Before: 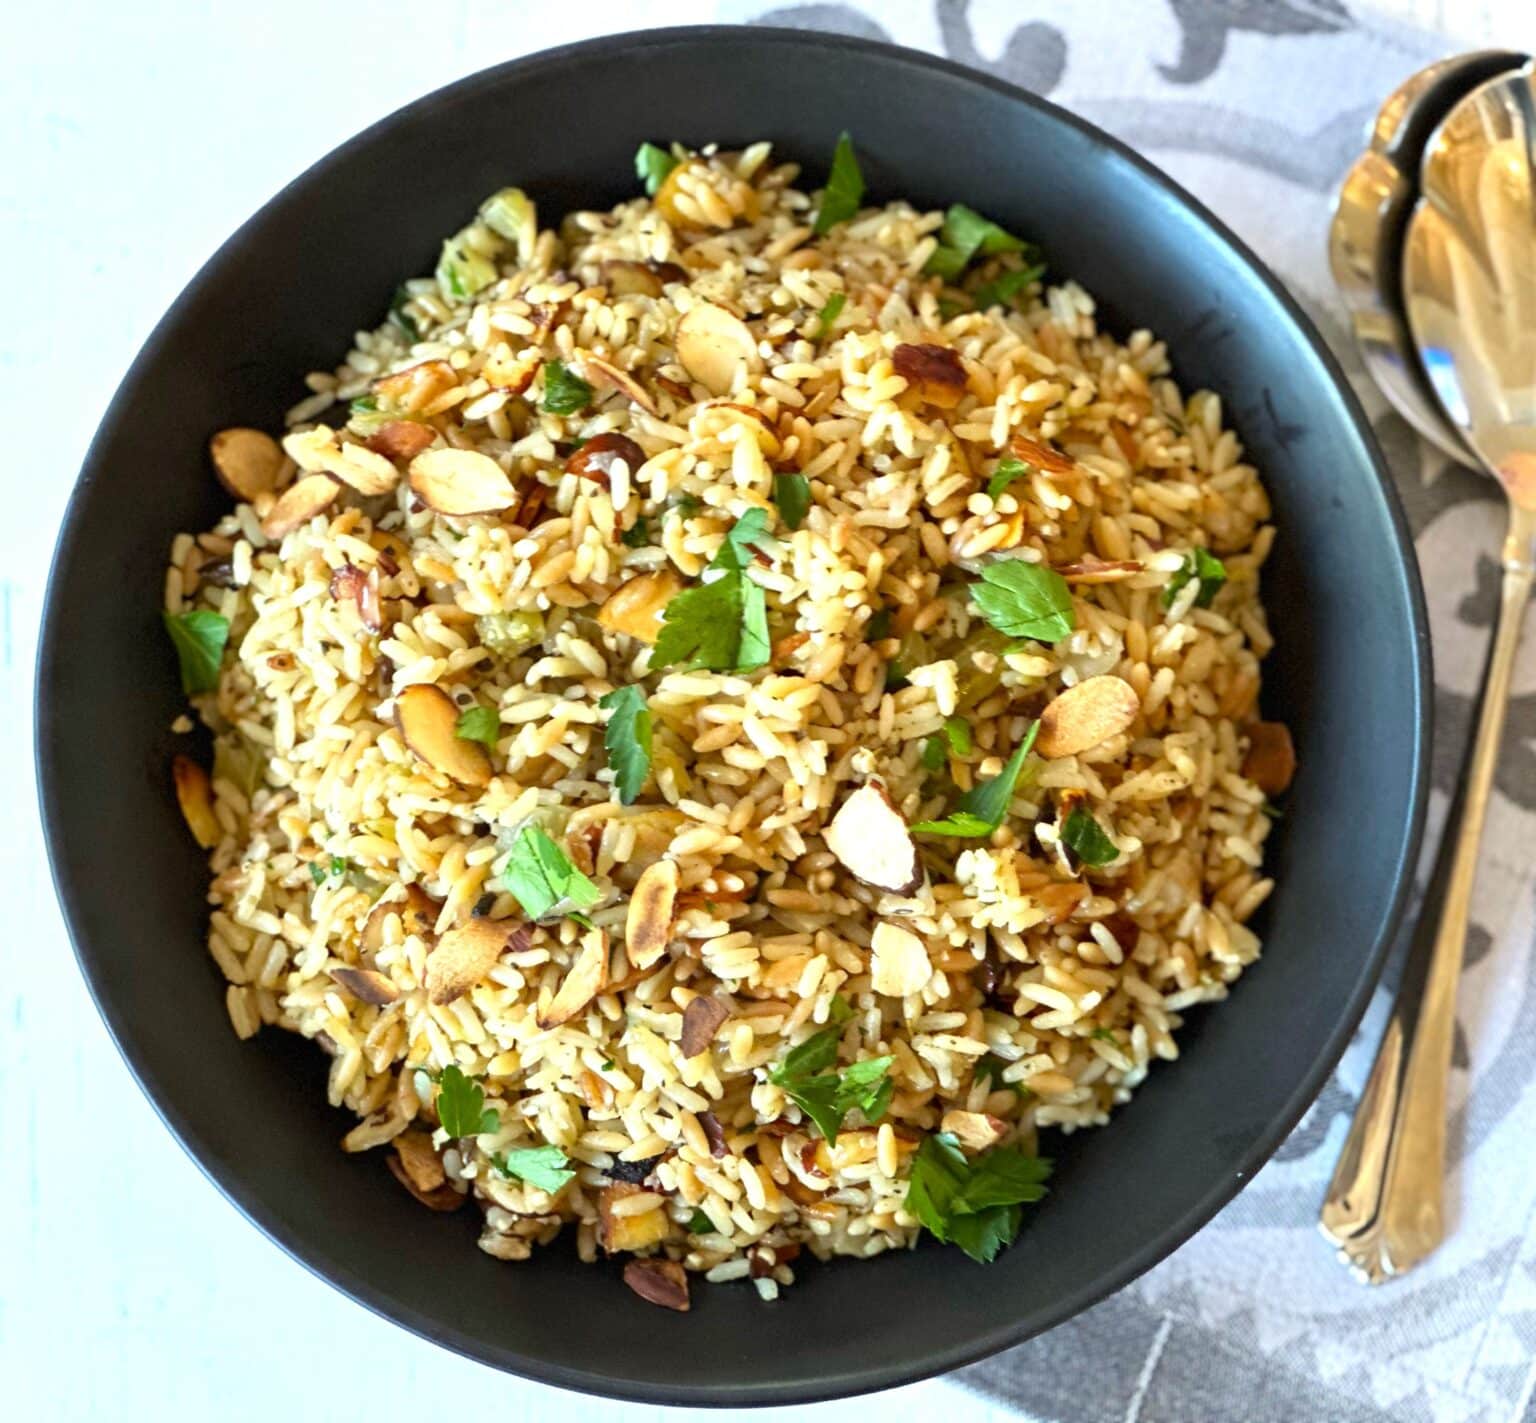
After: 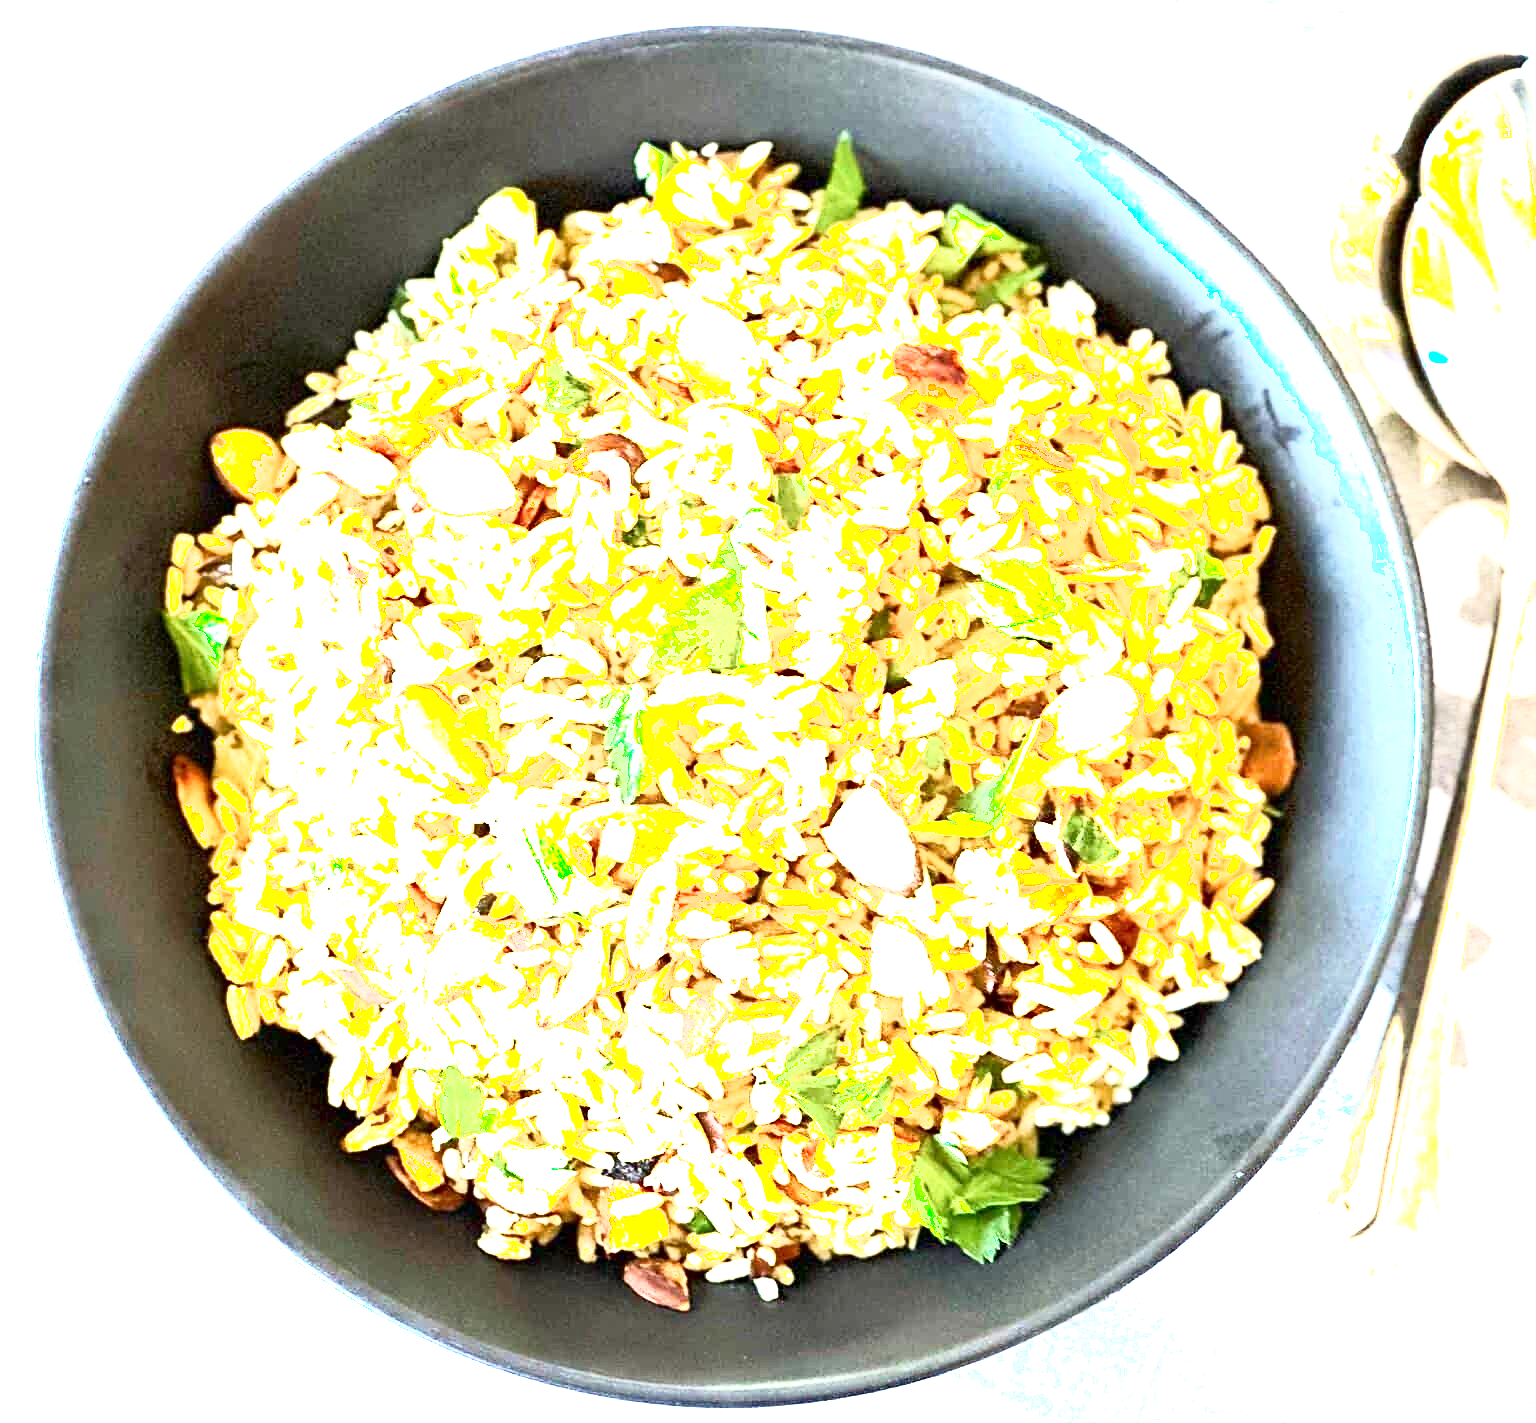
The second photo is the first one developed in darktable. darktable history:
exposure: black level correction 0.001, exposure 2.607 EV, compensate exposure bias true, compensate highlight preservation false
shadows and highlights: shadows -62.32, white point adjustment -5.22, highlights 61.59
sharpen: on, module defaults
